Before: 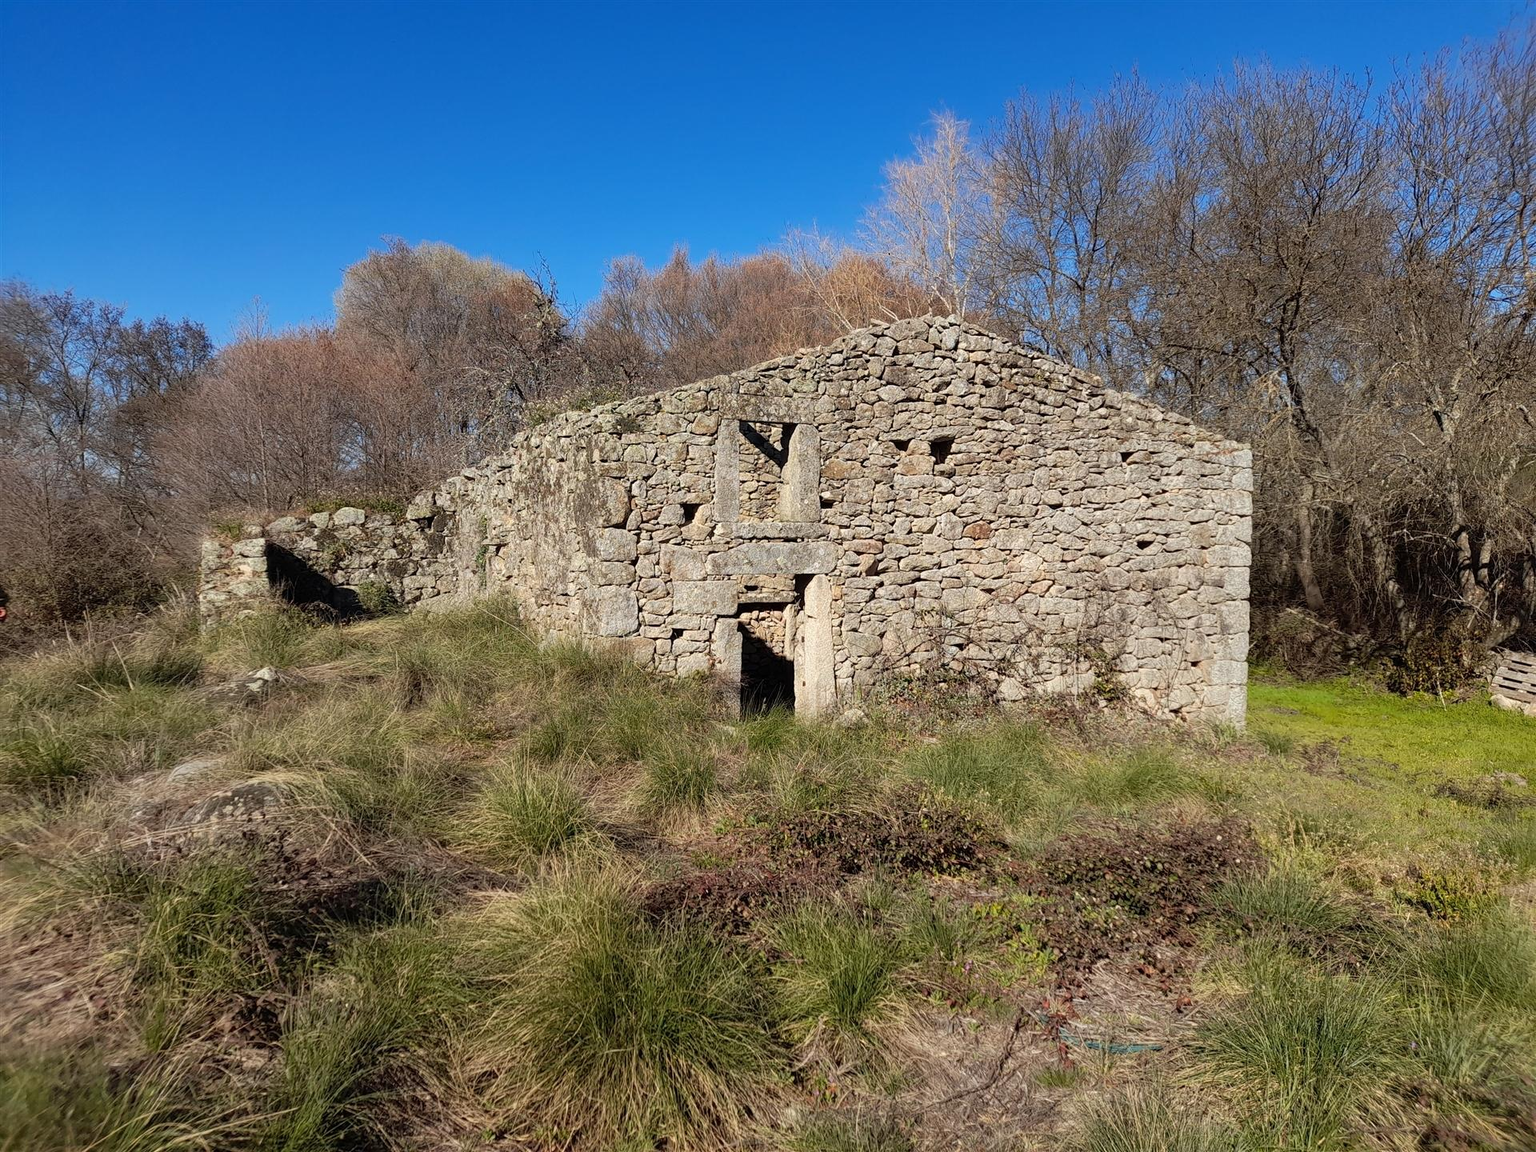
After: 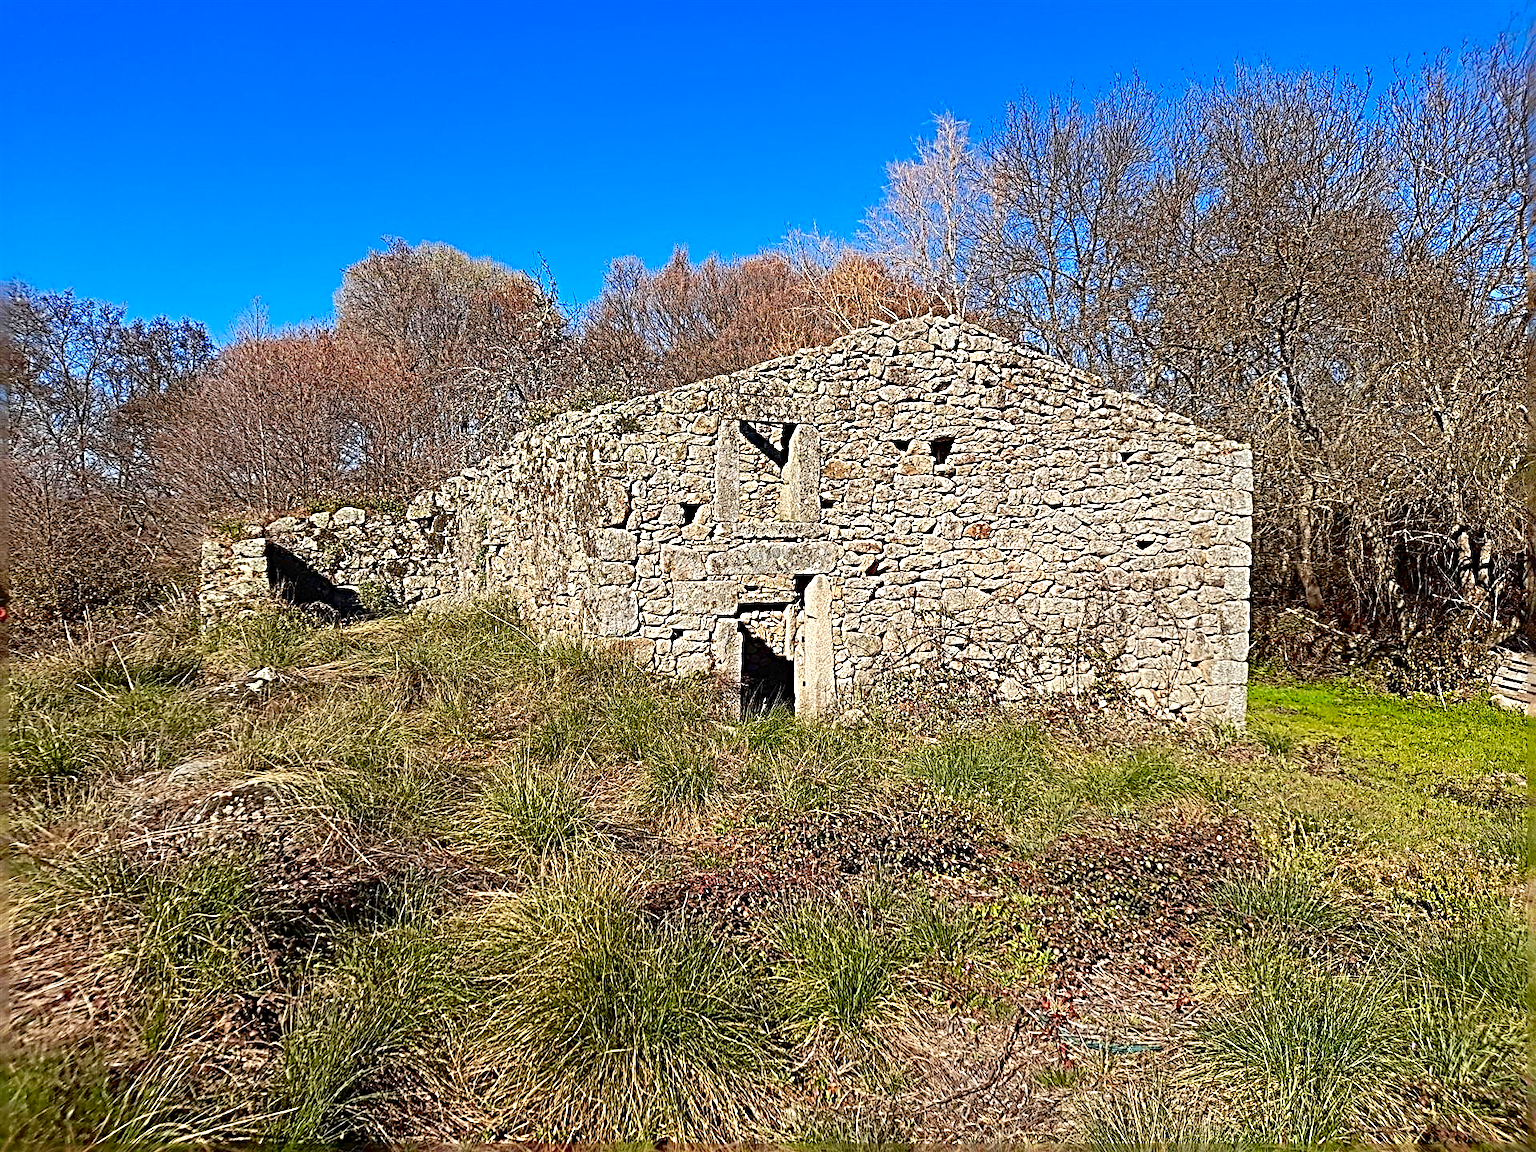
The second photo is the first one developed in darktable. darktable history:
sharpen: radius 4.01, amount 1.988
levels: levels [0, 0.43, 0.984]
contrast brightness saturation: contrast 0.117, brightness -0.121, saturation 0.2
